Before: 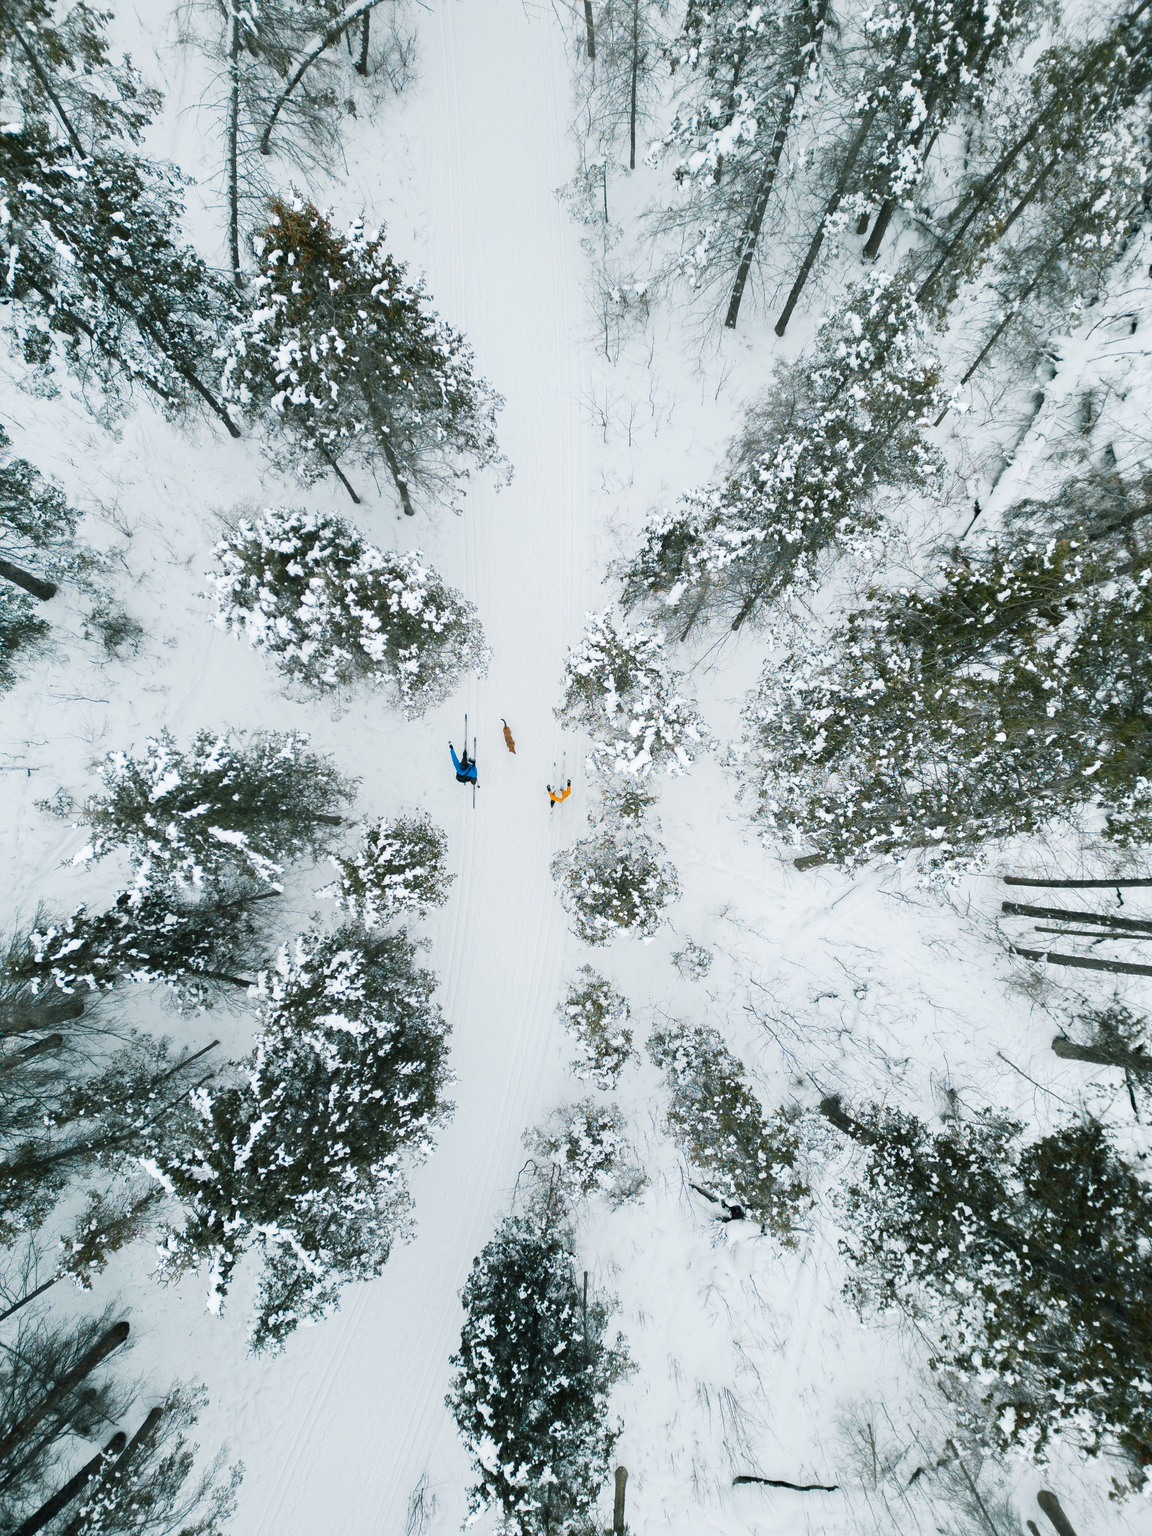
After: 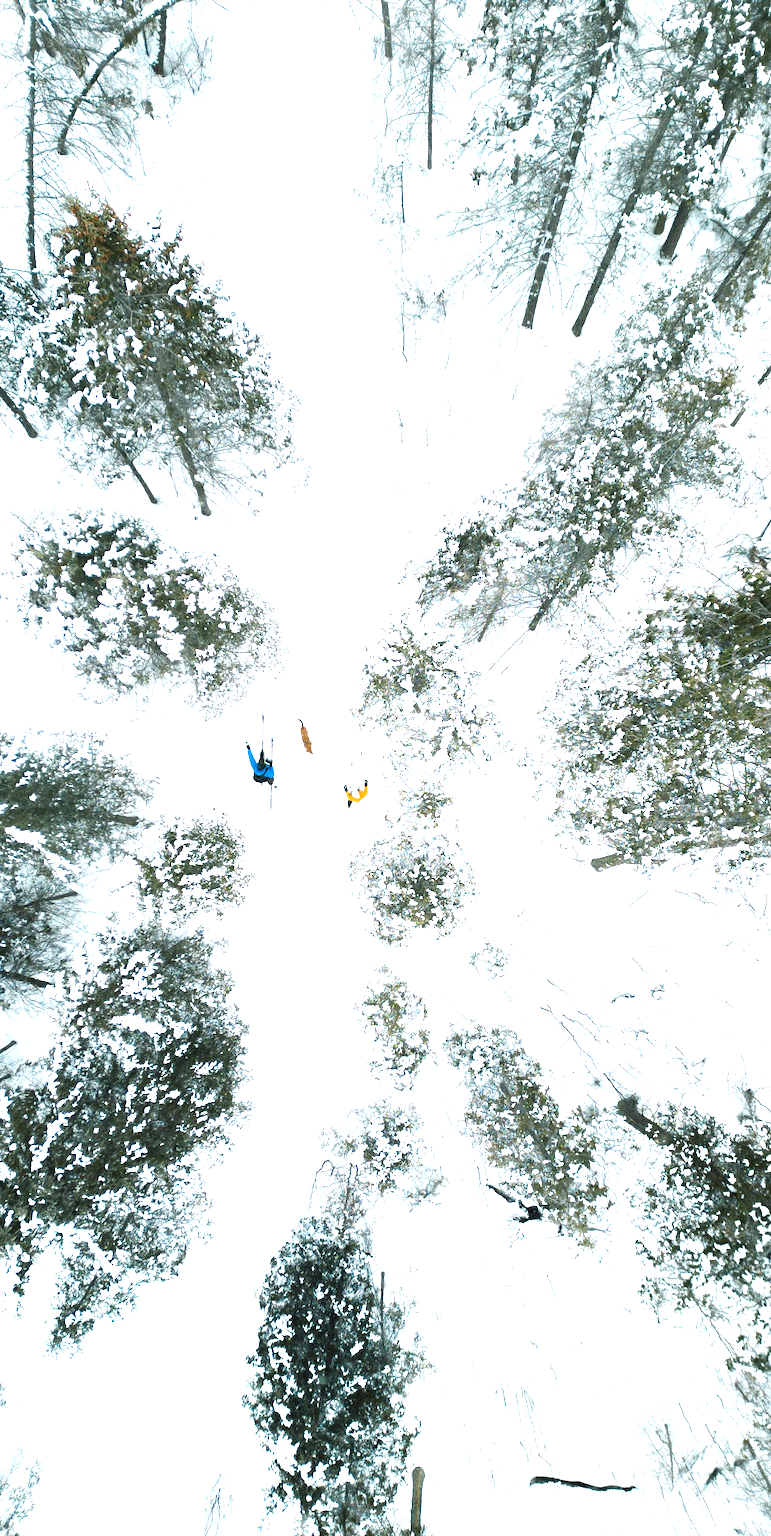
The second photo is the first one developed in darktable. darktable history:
crop and rotate: left 17.694%, right 15.341%
exposure: black level correction 0, exposure 1.101 EV, compensate highlight preservation false
